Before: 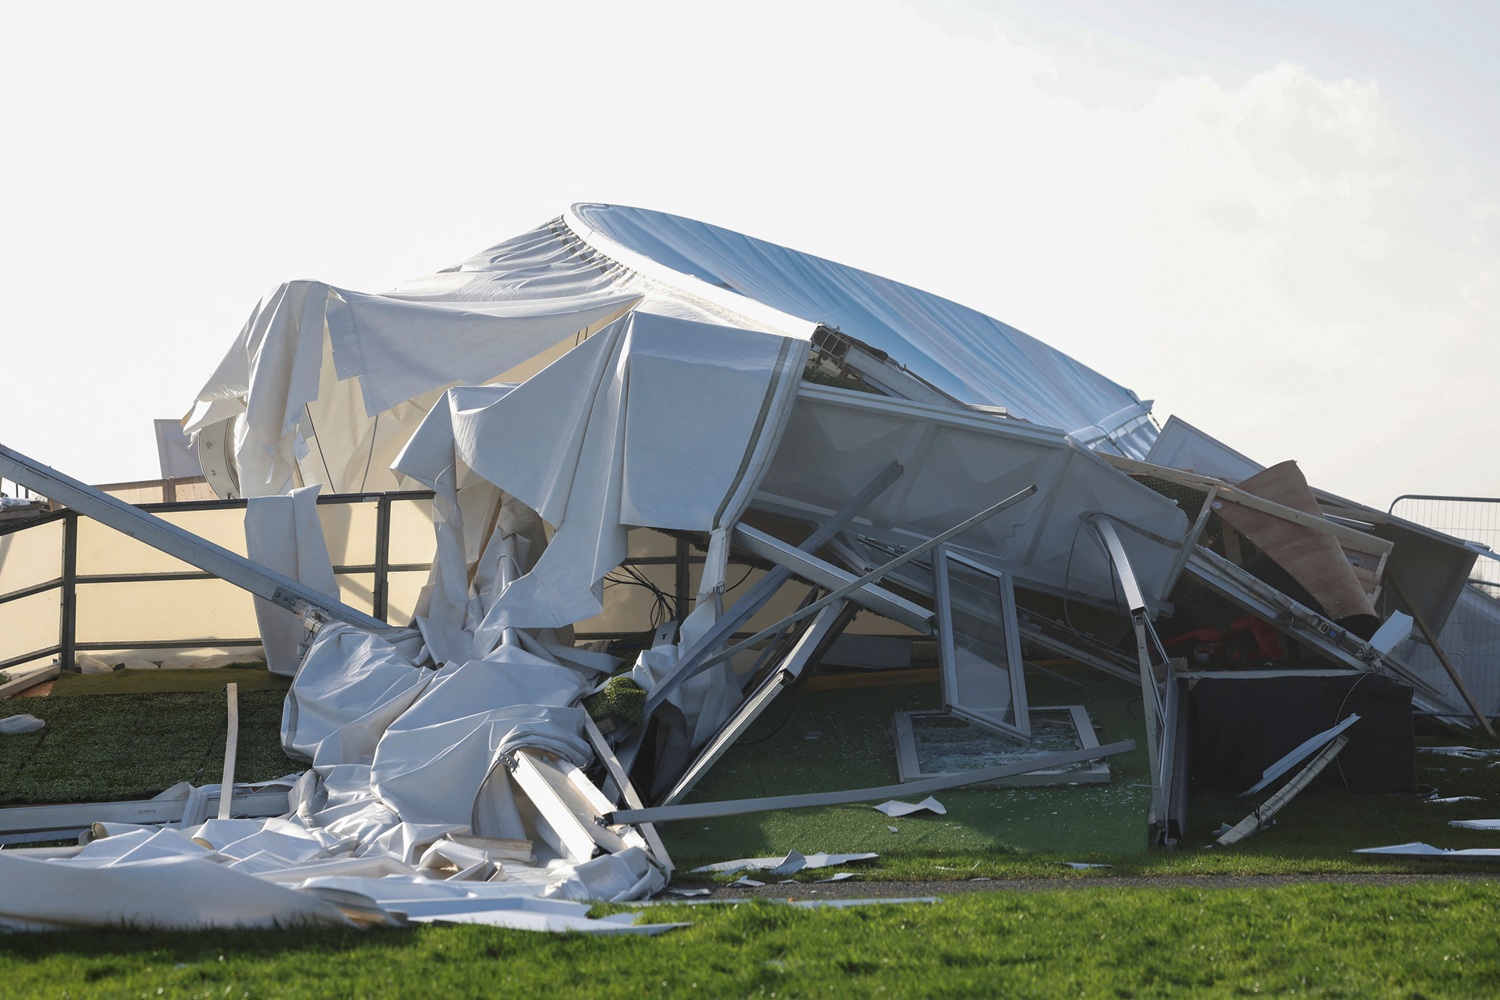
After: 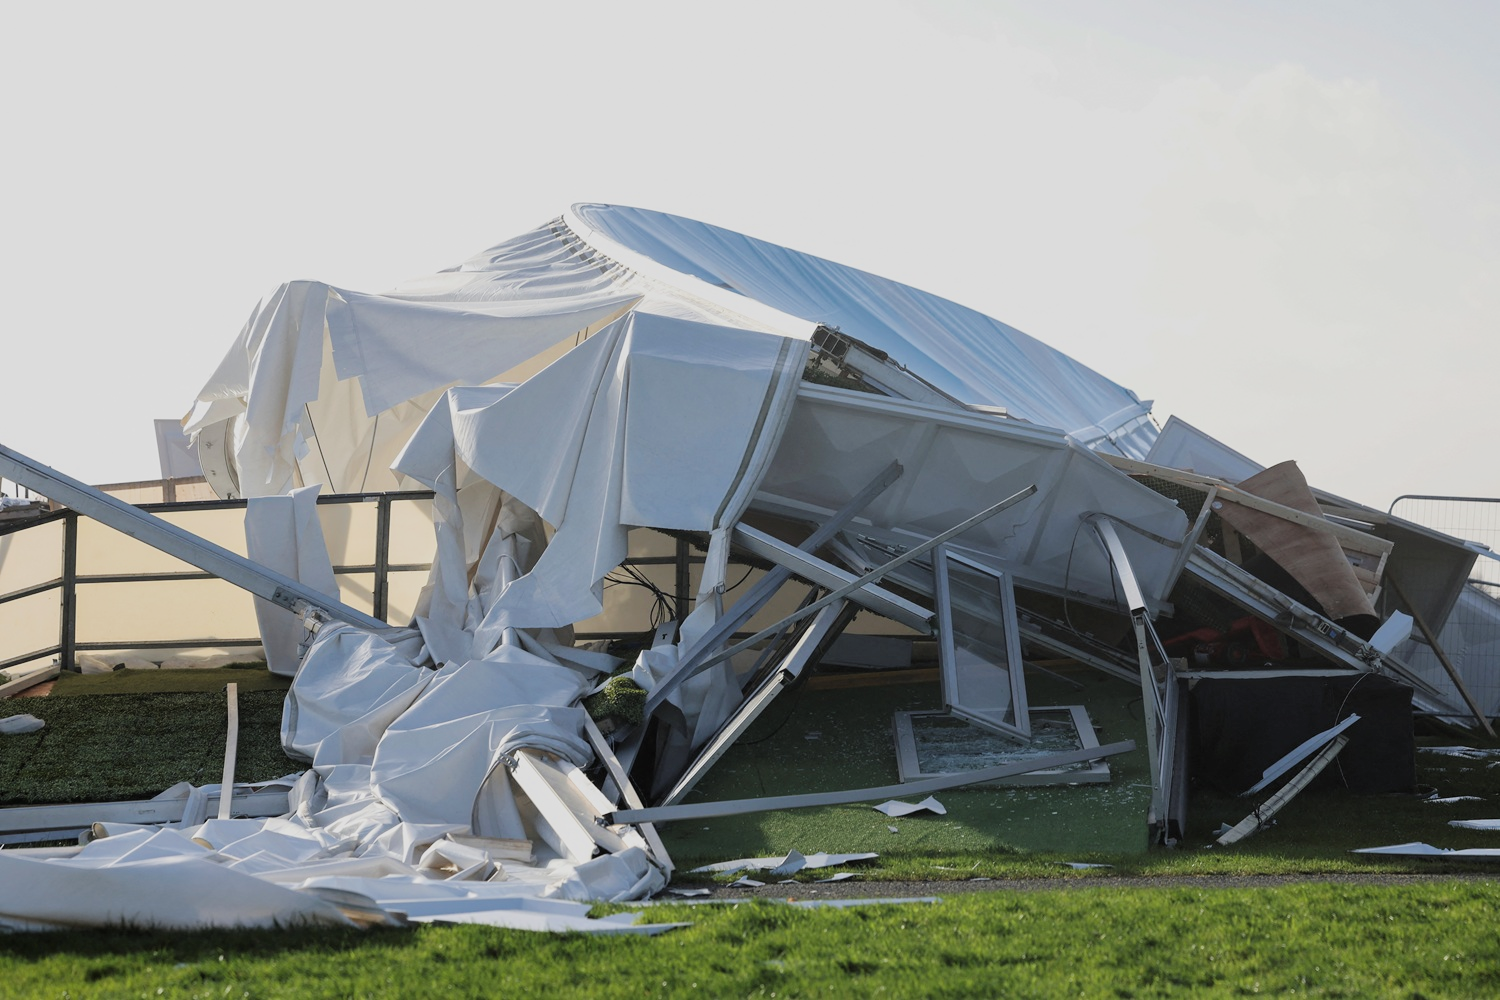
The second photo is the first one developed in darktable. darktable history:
filmic rgb: black relative exposure -7.65 EV, white relative exposure 4.56 EV, hardness 3.61, contrast 1.05
exposure: exposure 0.29 EV, compensate highlight preservation false
